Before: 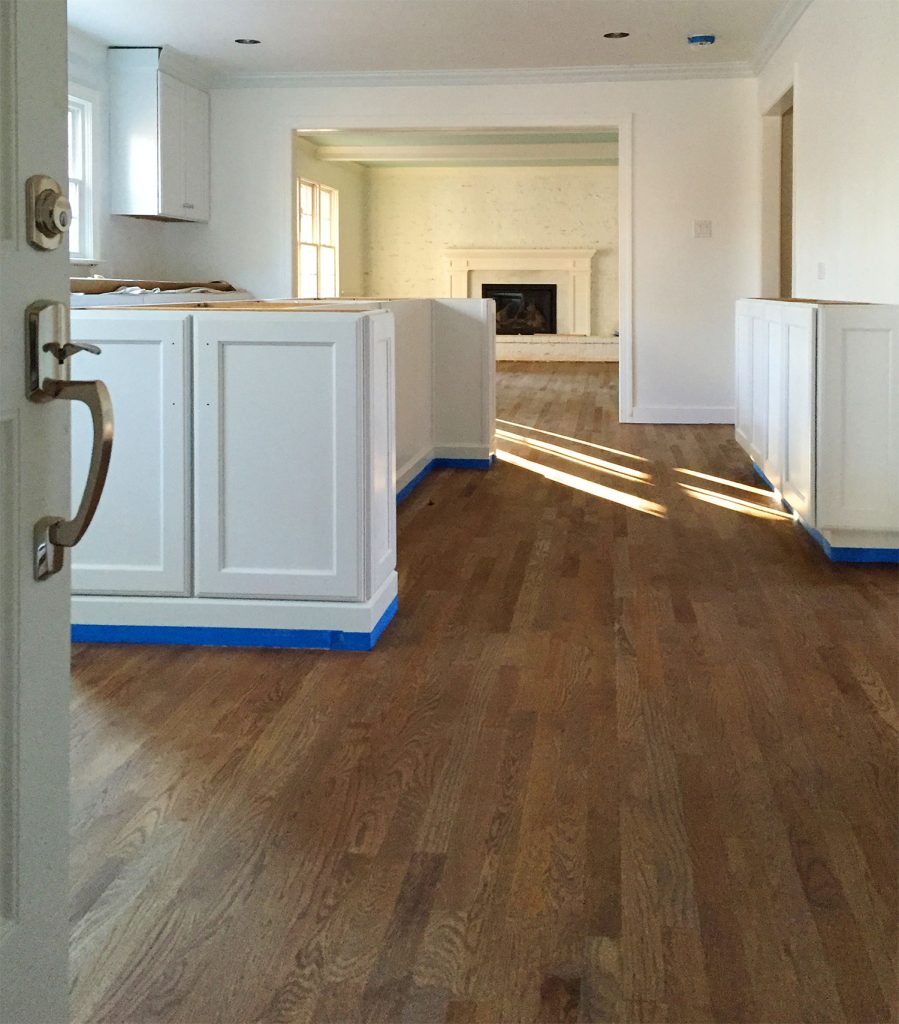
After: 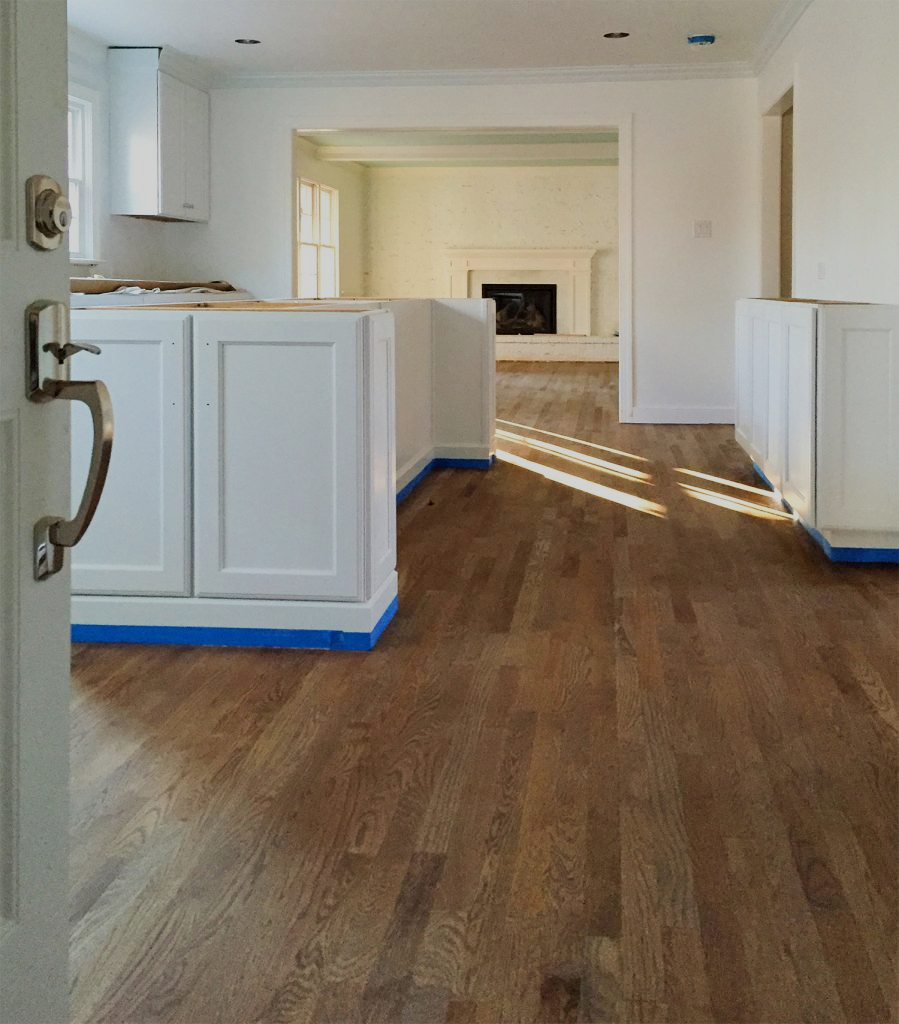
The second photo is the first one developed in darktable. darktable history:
shadows and highlights: shadows 32, highlights -32, soften with gaussian
filmic rgb: black relative exposure -16 EV, white relative exposure 6.12 EV, hardness 5.22
